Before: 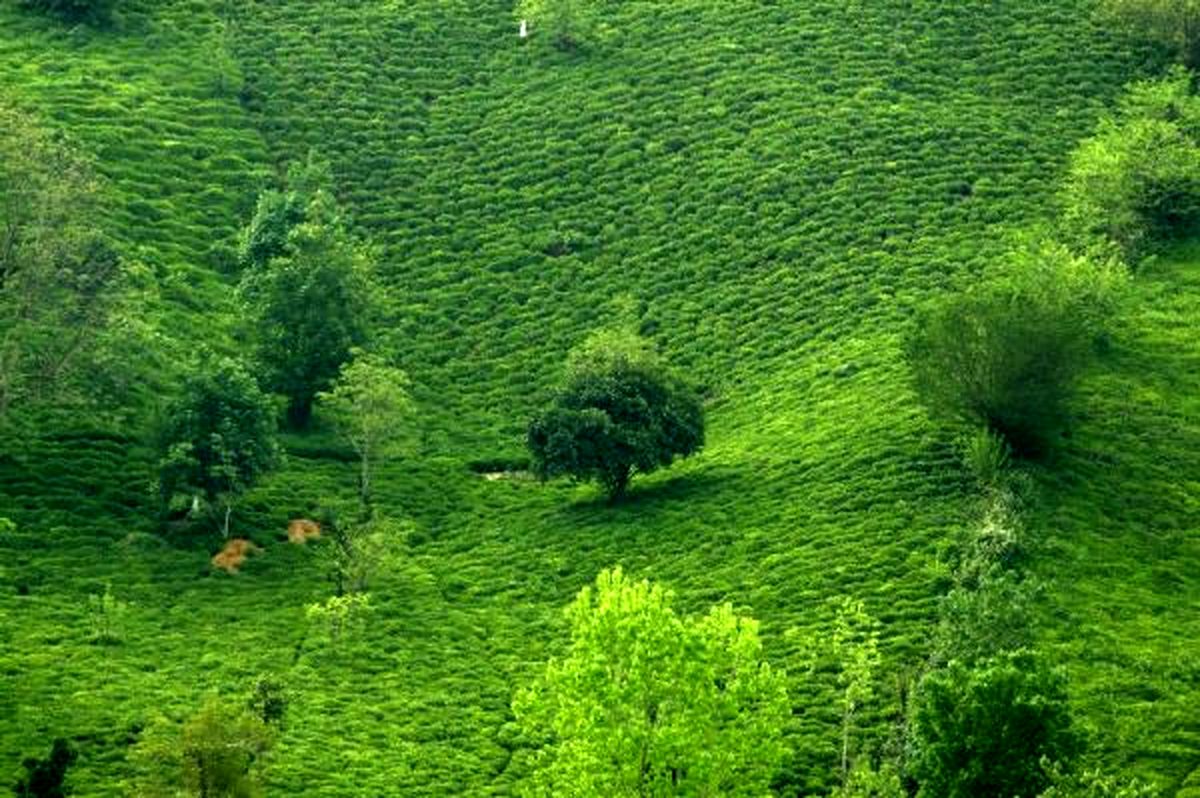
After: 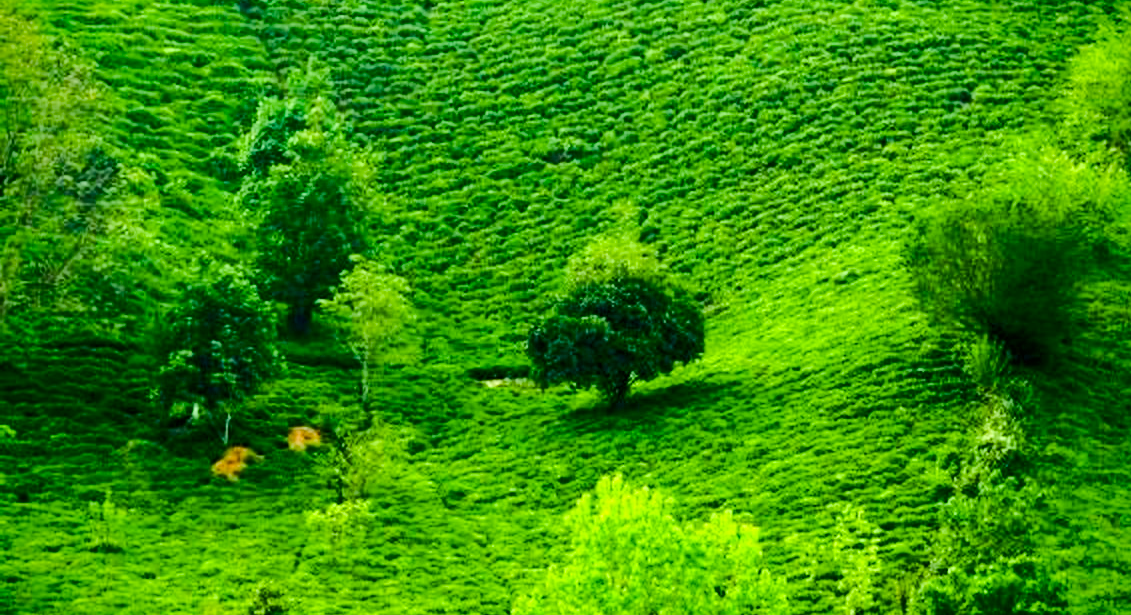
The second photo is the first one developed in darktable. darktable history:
crop and rotate: angle 0.03°, top 11.643%, right 5.651%, bottom 11.189%
rgb curve: curves: ch0 [(0, 0) (0.284, 0.292) (0.505, 0.644) (1, 1)]; ch1 [(0, 0) (0.284, 0.292) (0.505, 0.644) (1, 1)]; ch2 [(0, 0) (0.284, 0.292) (0.505, 0.644) (1, 1)], compensate middle gray true
color balance rgb: perceptual saturation grading › global saturation 35%, perceptual saturation grading › highlights -25%, perceptual saturation grading › shadows 50%
vignetting: fall-off start 88.53%, fall-off radius 44.2%, saturation 0.376, width/height ratio 1.161
